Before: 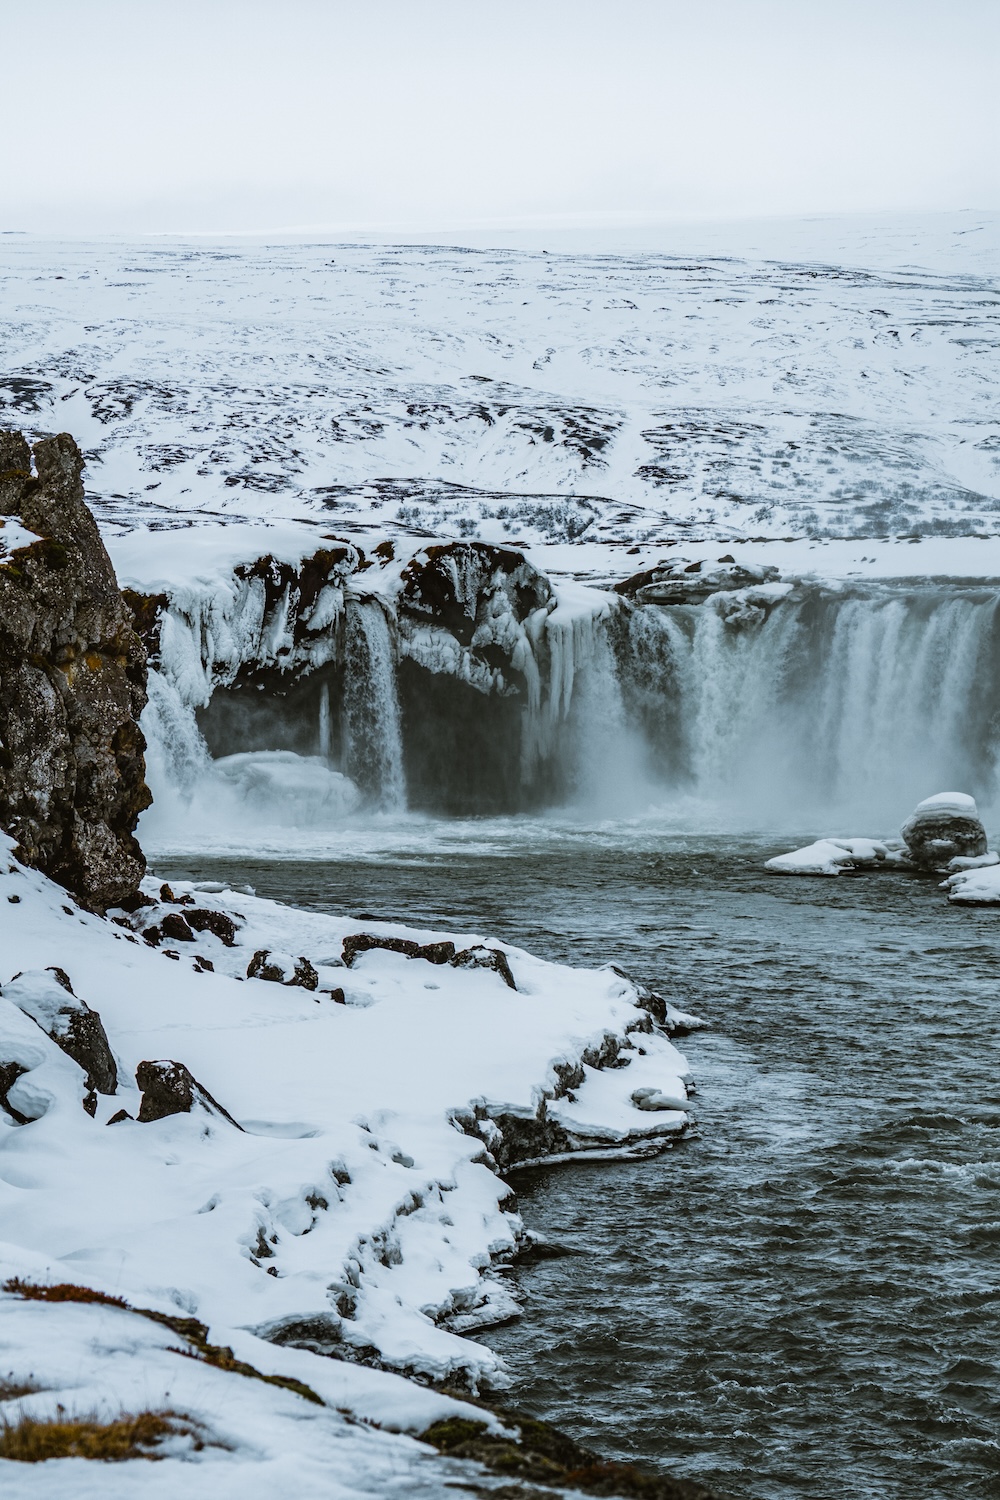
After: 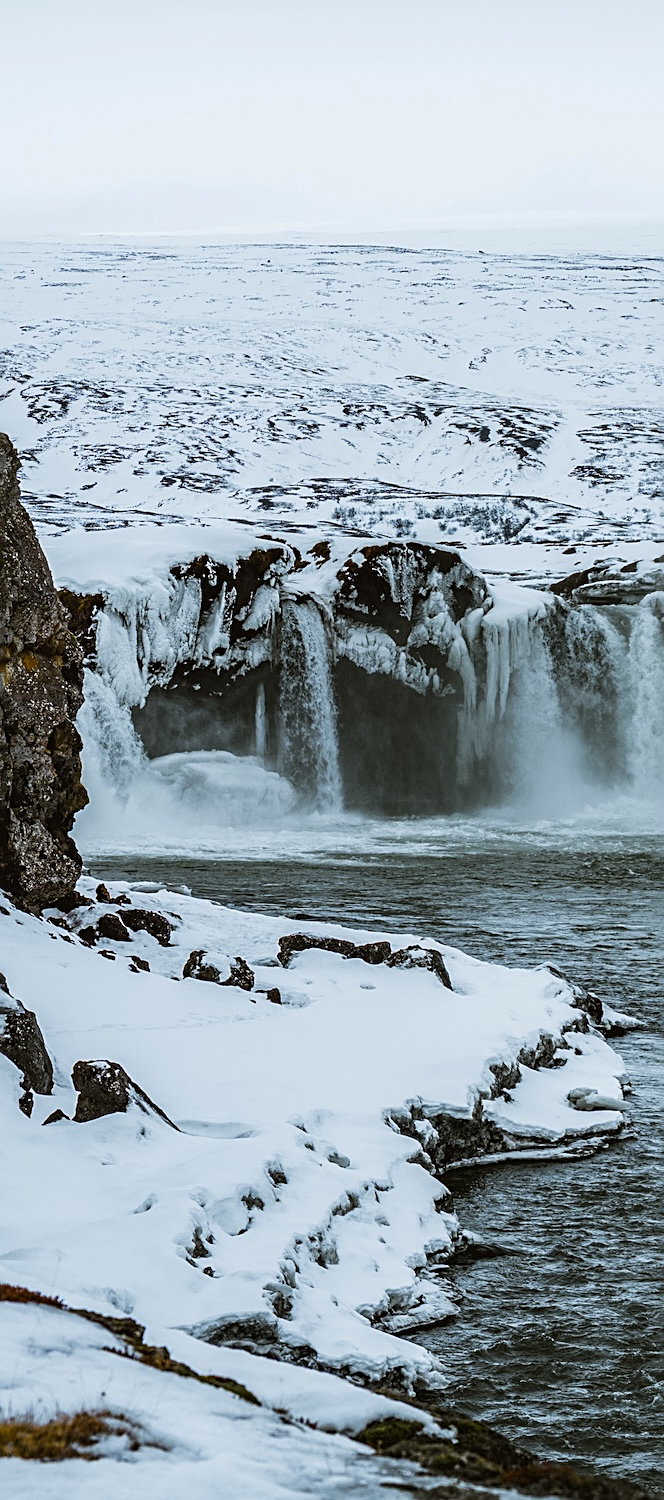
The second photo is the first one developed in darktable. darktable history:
sharpen: on, module defaults
color zones: curves: ch0 [(0.068, 0.464) (0.25, 0.5) (0.48, 0.508) (0.75, 0.536) (0.886, 0.476) (0.967, 0.456)]; ch1 [(0.066, 0.456) (0.25, 0.5) (0.616, 0.508) (0.746, 0.56) (0.934, 0.444)]
crop and rotate: left 6.473%, right 27.117%
